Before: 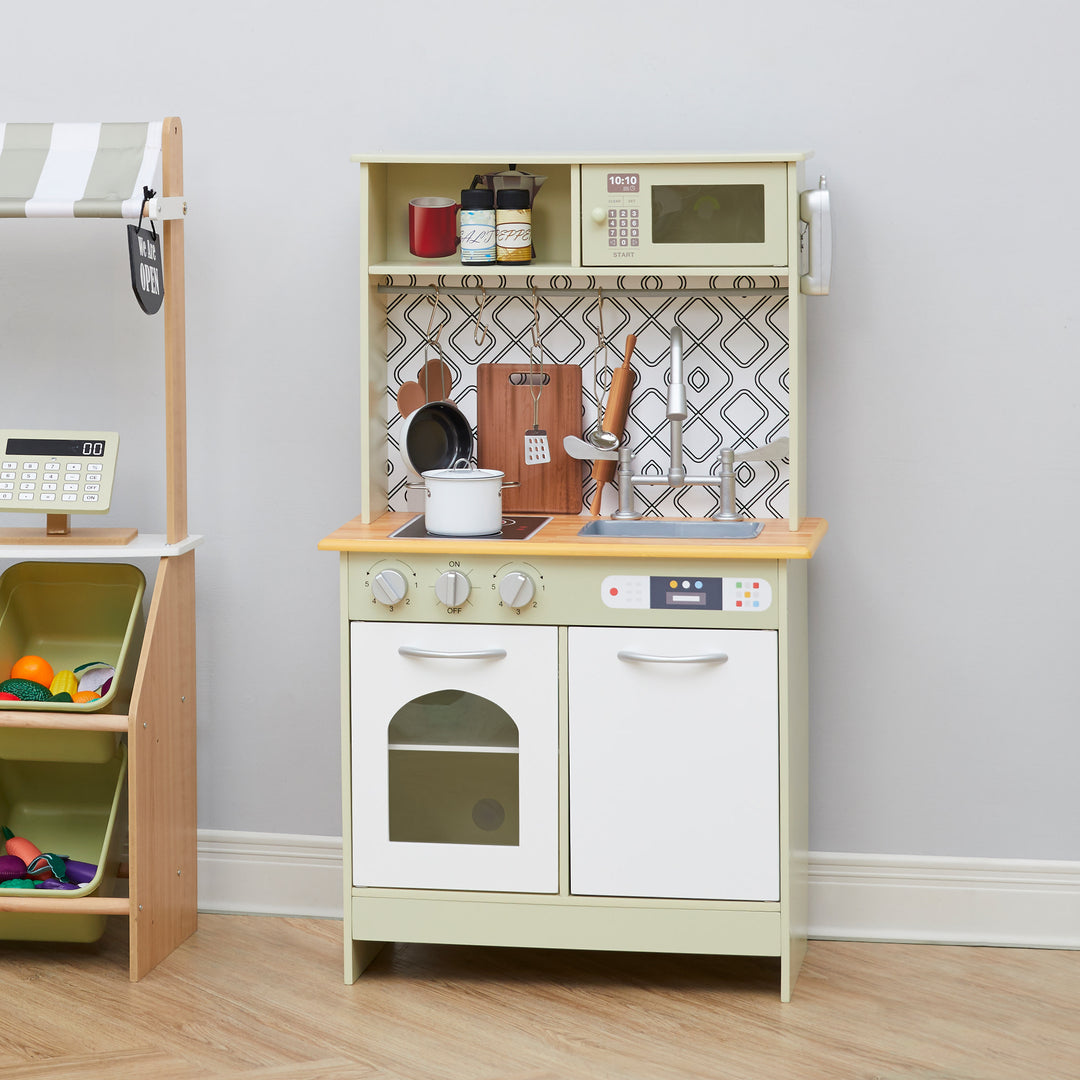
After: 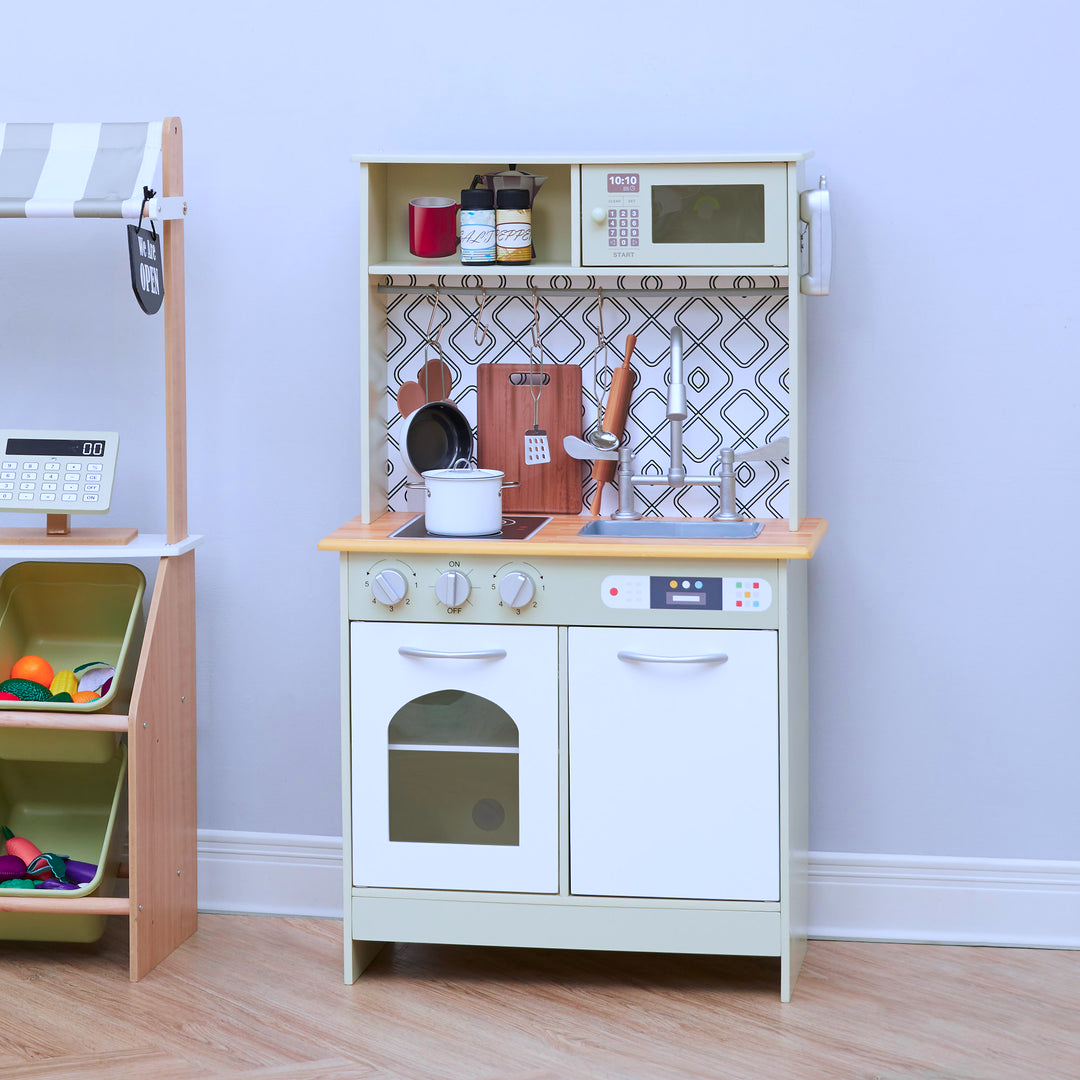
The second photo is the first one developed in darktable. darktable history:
color calibration: output R [0.946, 0.065, -0.013, 0], output G [-0.246, 1.264, -0.017, 0], output B [0.046, -0.098, 1.05, 0], illuminant as shot in camera, x 0.377, y 0.392, temperature 4164.53 K
